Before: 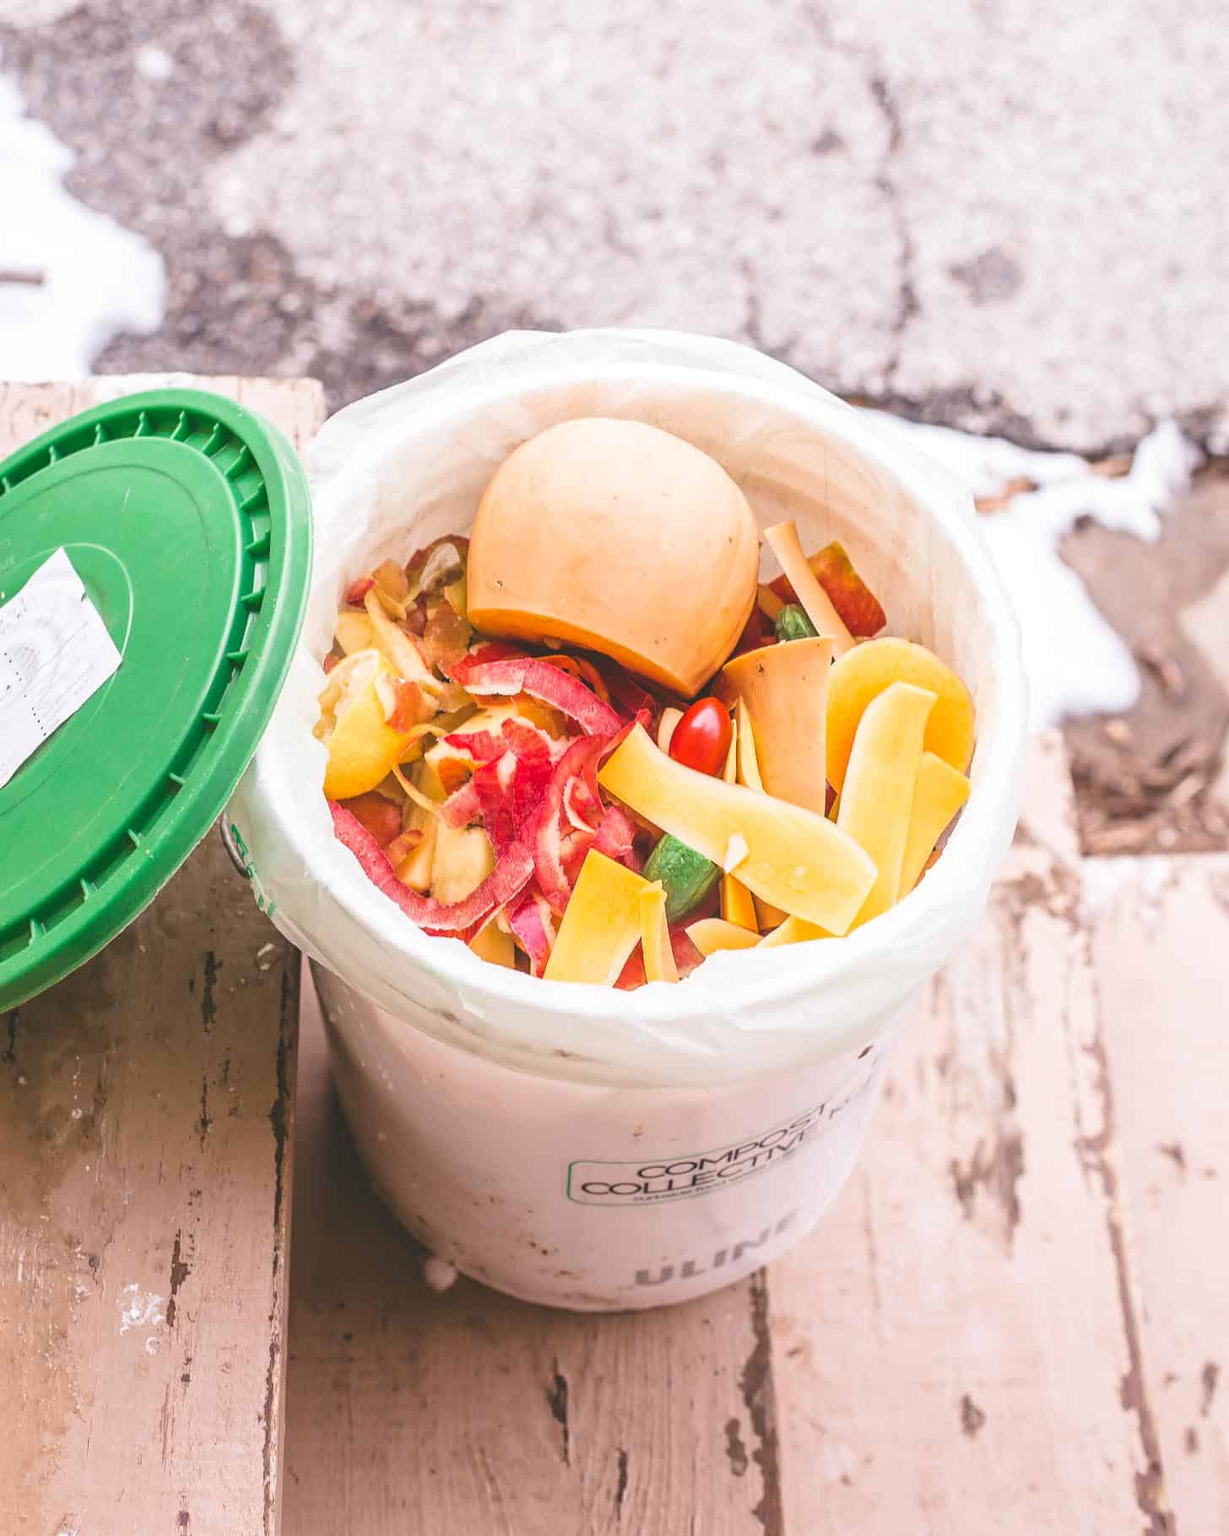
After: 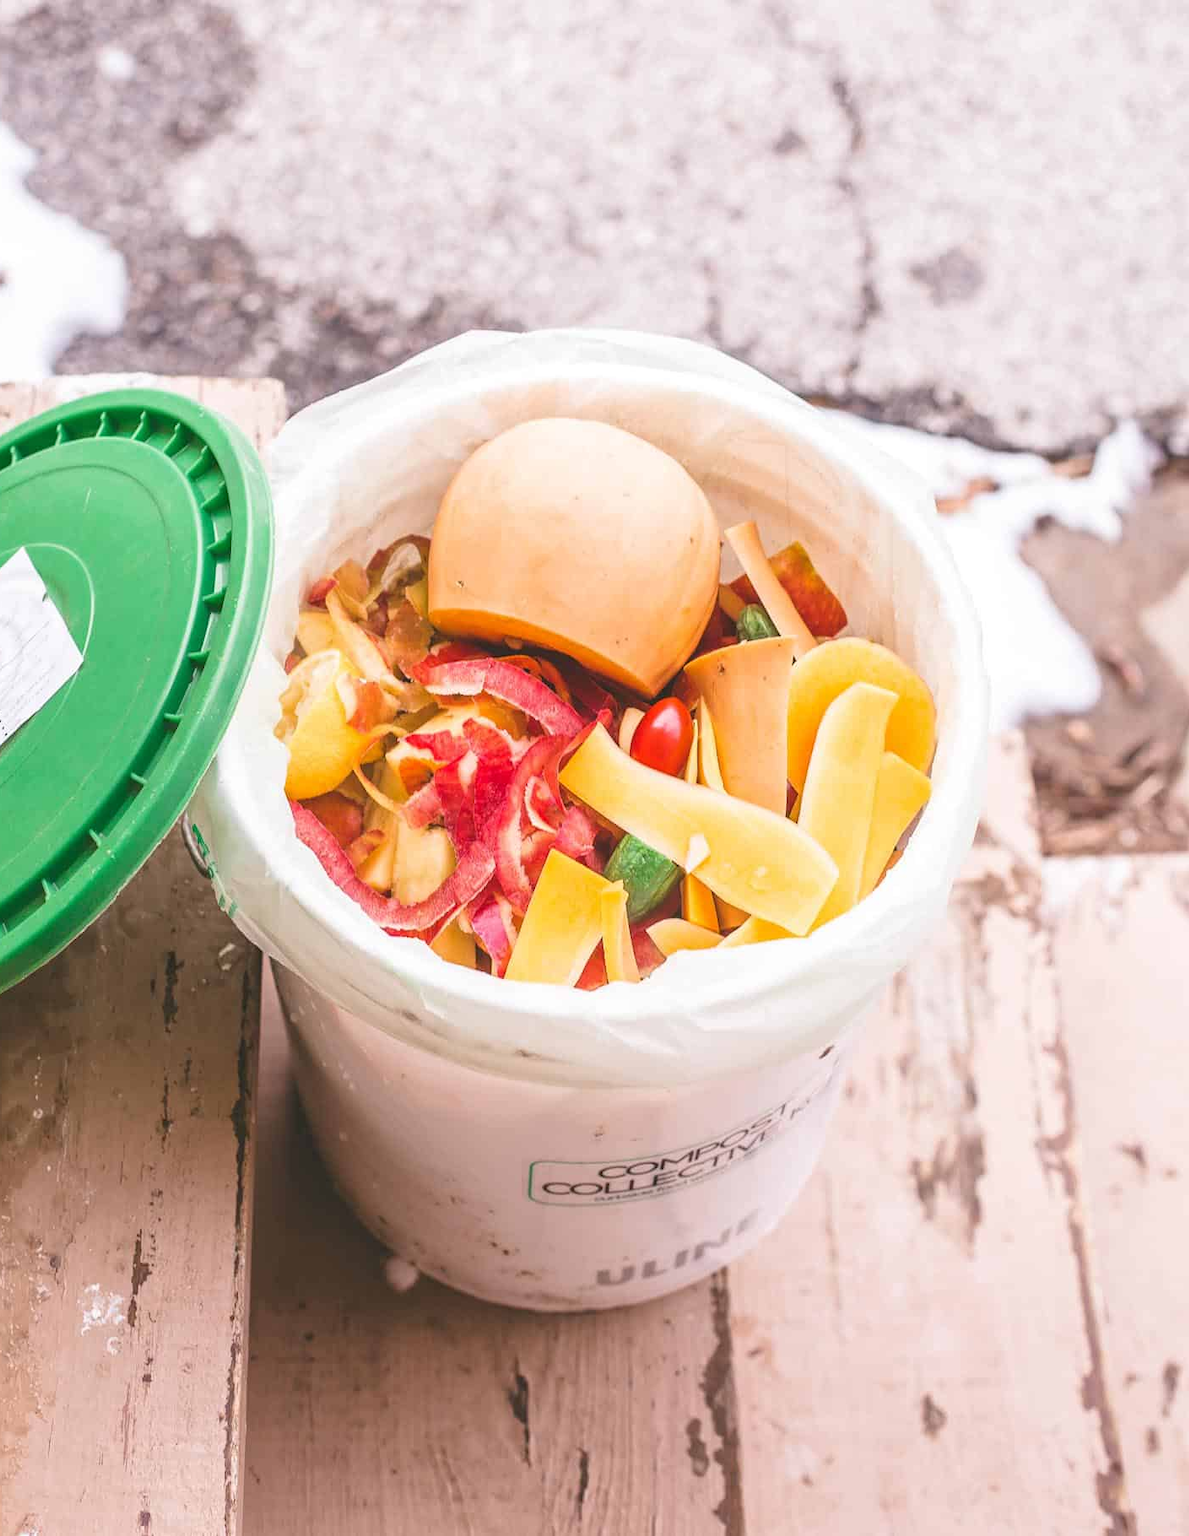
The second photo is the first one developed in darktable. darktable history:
crop and rotate: left 3.214%
